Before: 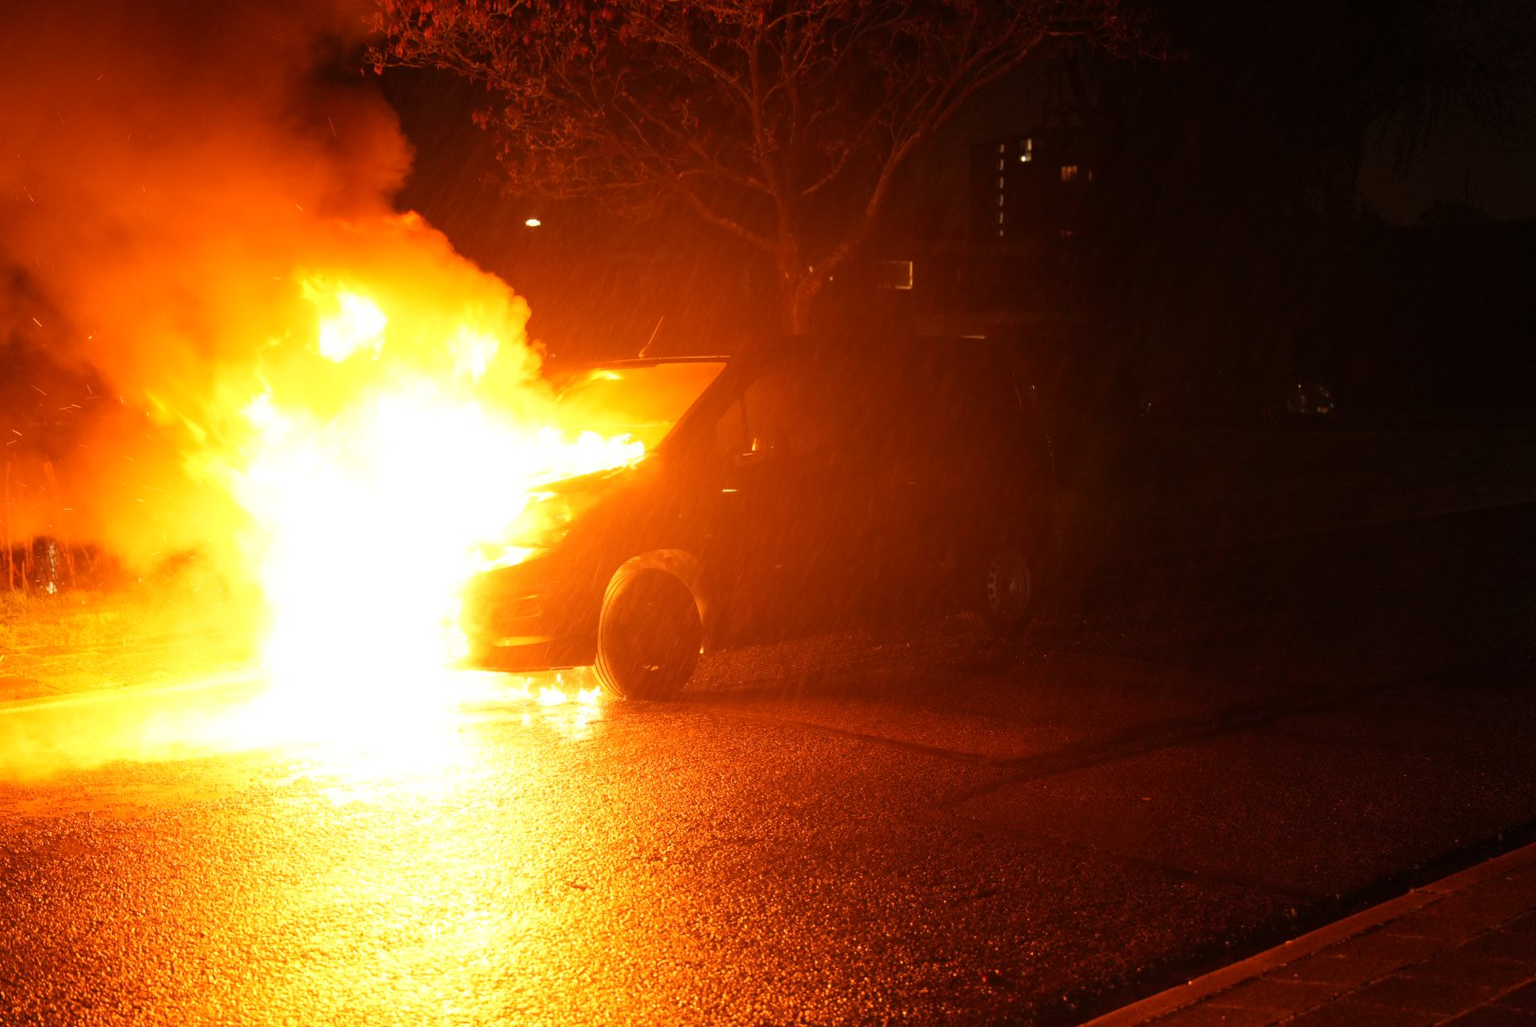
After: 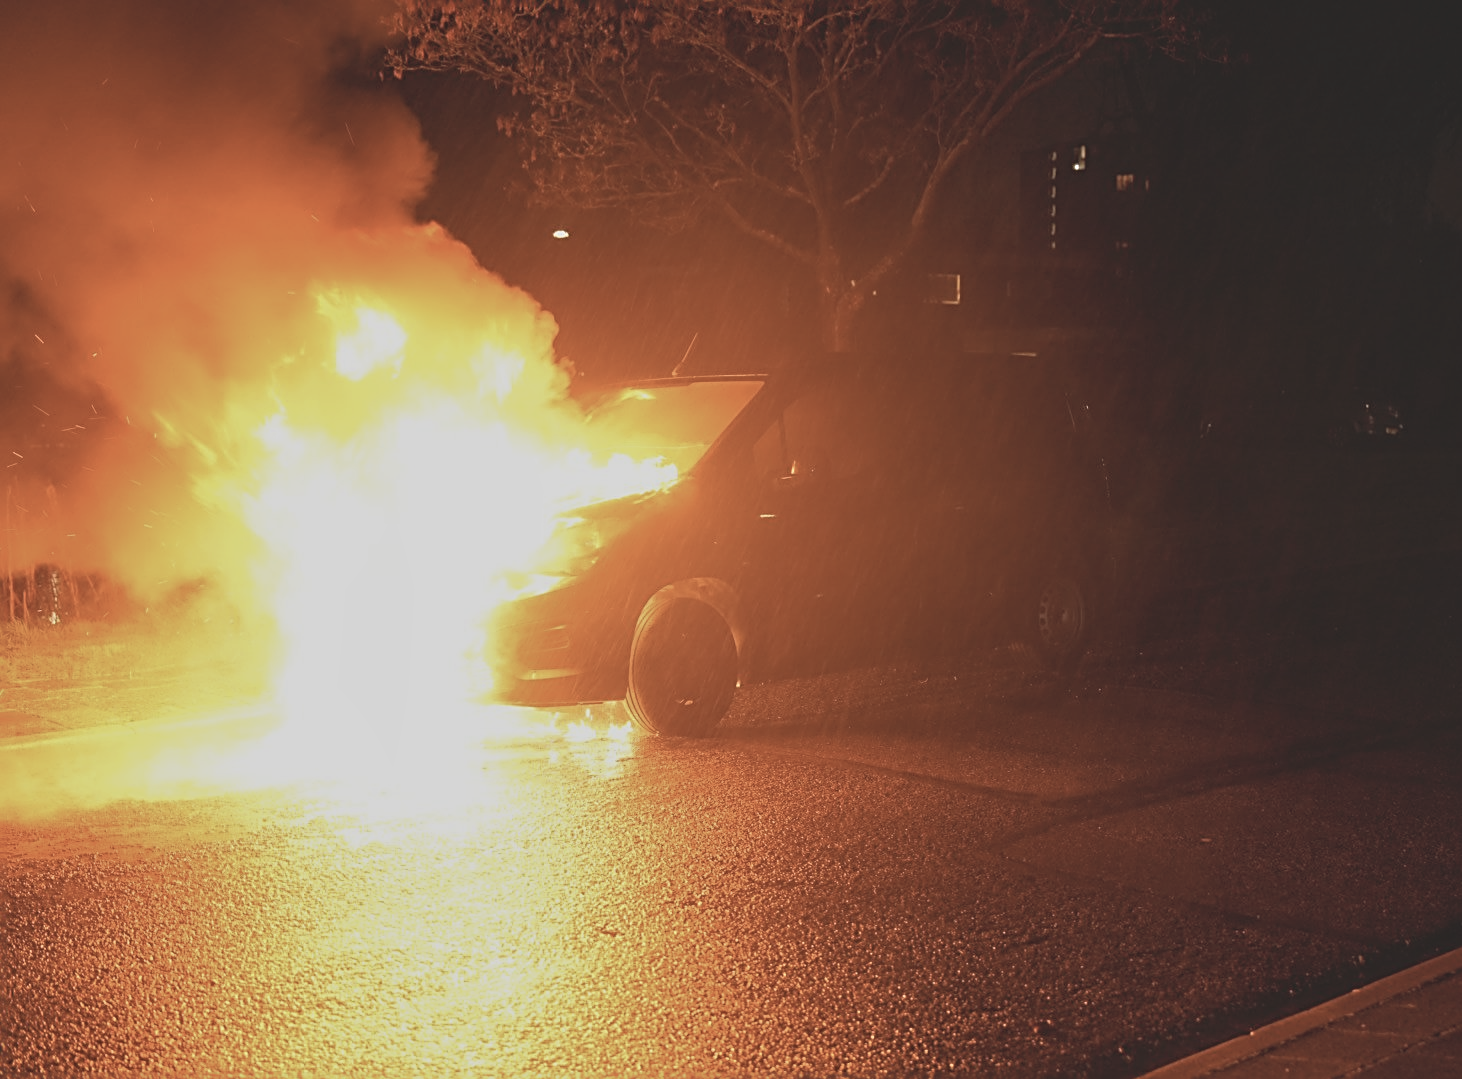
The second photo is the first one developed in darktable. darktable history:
shadows and highlights: shadows 25, highlights -25
contrast brightness saturation: contrast -0.26, saturation -0.43
crop: right 9.509%, bottom 0.031%
sharpen: radius 2.676, amount 0.669
